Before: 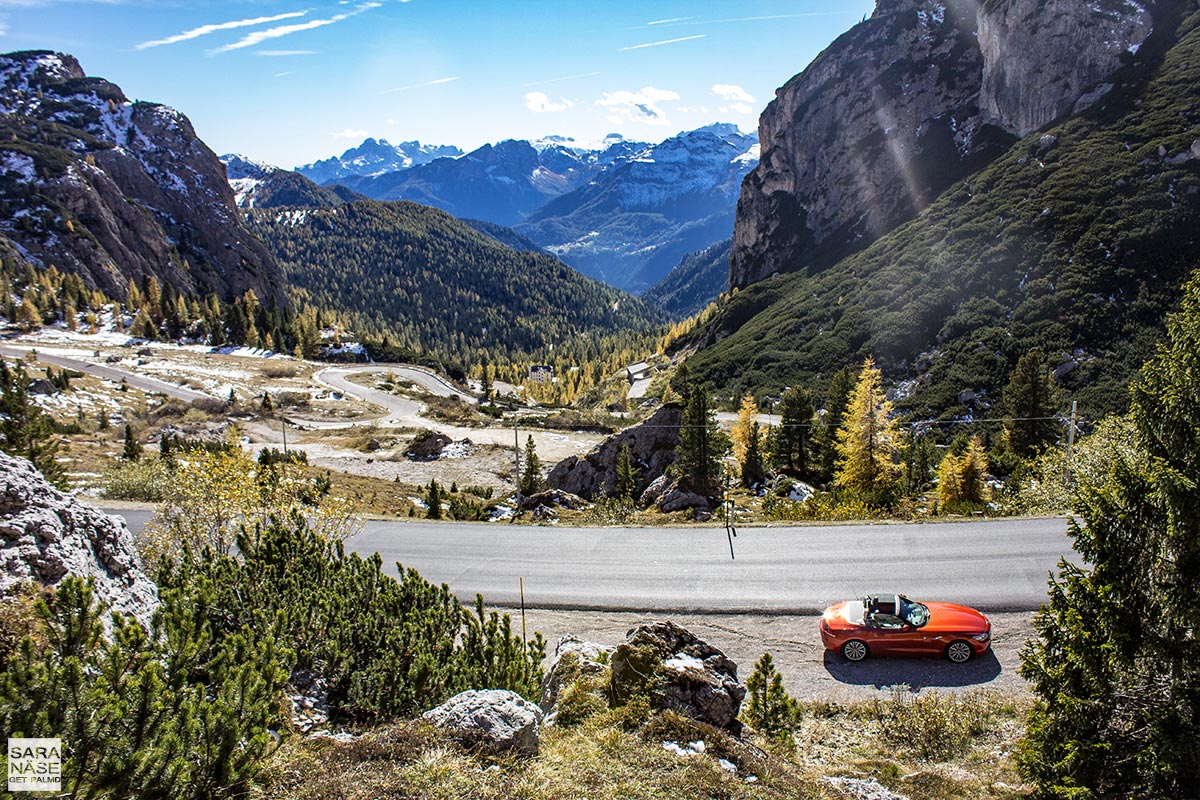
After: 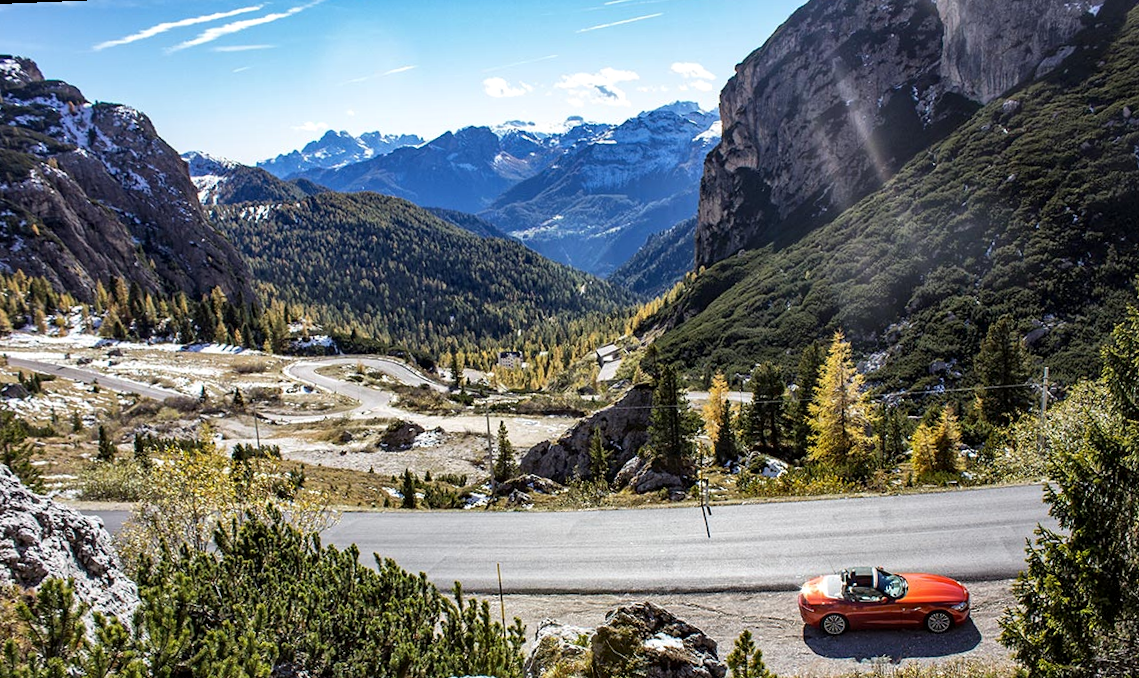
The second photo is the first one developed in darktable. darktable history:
local contrast: mode bilateral grid, contrast 20, coarseness 50, detail 120%, midtone range 0.2
rotate and perspective: rotation -2.12°, lens shift (vertical) 0.009, lens shift (horizontal) -0.008, automatic cropping original format, crop left 0.036, crop right 0.964, crop top 0.05, crop bottom 0.959
crop and rotate: top 0%, bottom 11.49%
